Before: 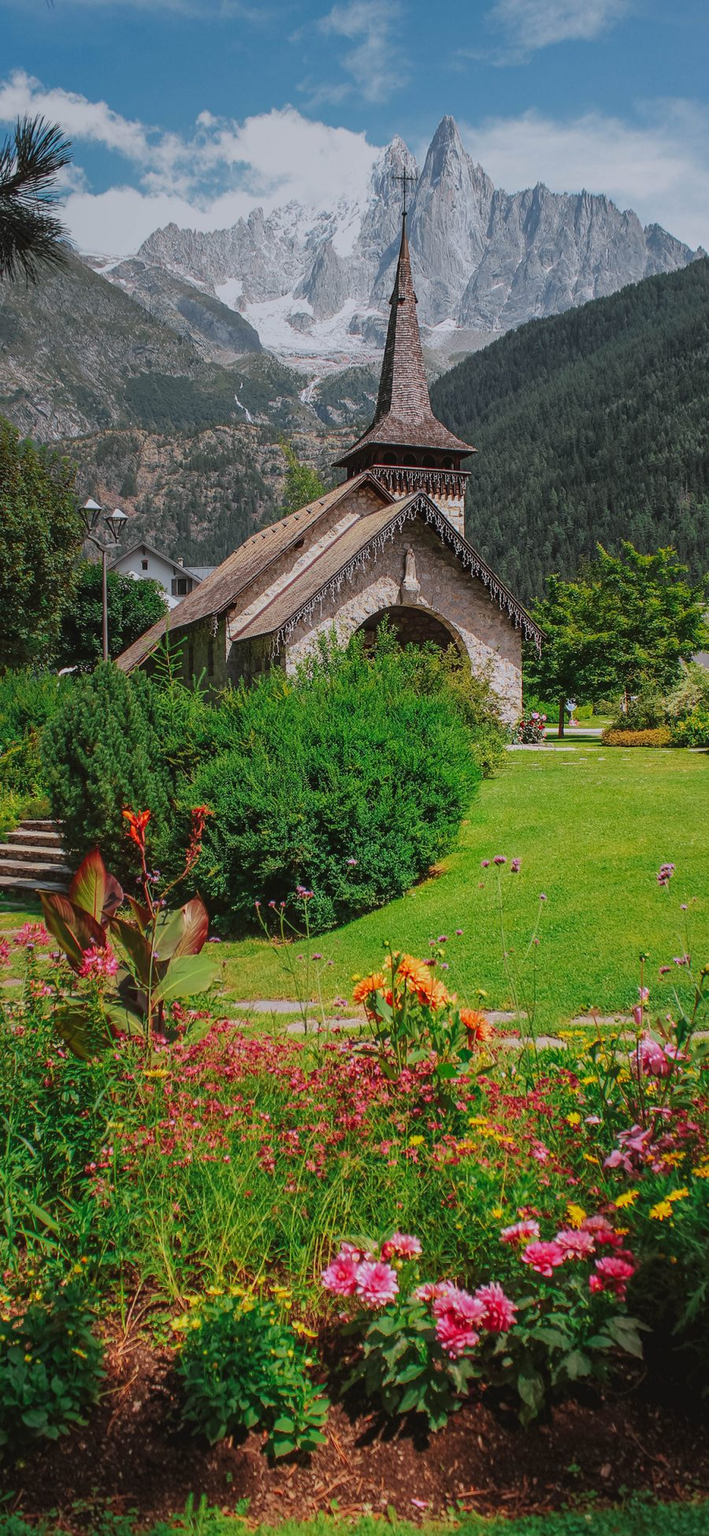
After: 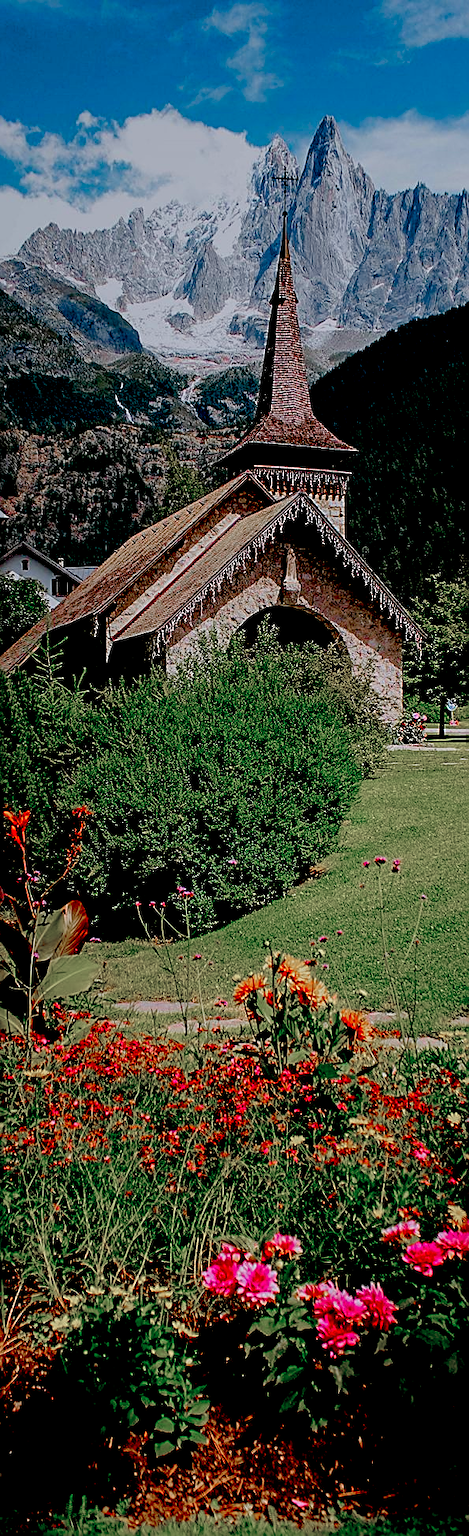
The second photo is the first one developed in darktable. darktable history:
sharpen: on, module defaults
crop: left 16.977%, right 16.749%
color balance rgb: linear chroma grading › global chroma 13.185%, perceptual saturation grading › global saturation 0.661%, perceptual saturation grading › highlights -15.688%, perceptual saturation grading › shadows 25.131%
color zones: curves: ch1 [(0, 0.708) (0.088, 0.648) (0.245, 0.187) (0.429, 0.326) (0.571, 0.498) (0.714, 0.5) (0.857, 0.5) (1, 0.708)]
exposure: black level correction 0.1, exposure -0.09 EV, compensate exposure bias true, compensate highlight preservation false
